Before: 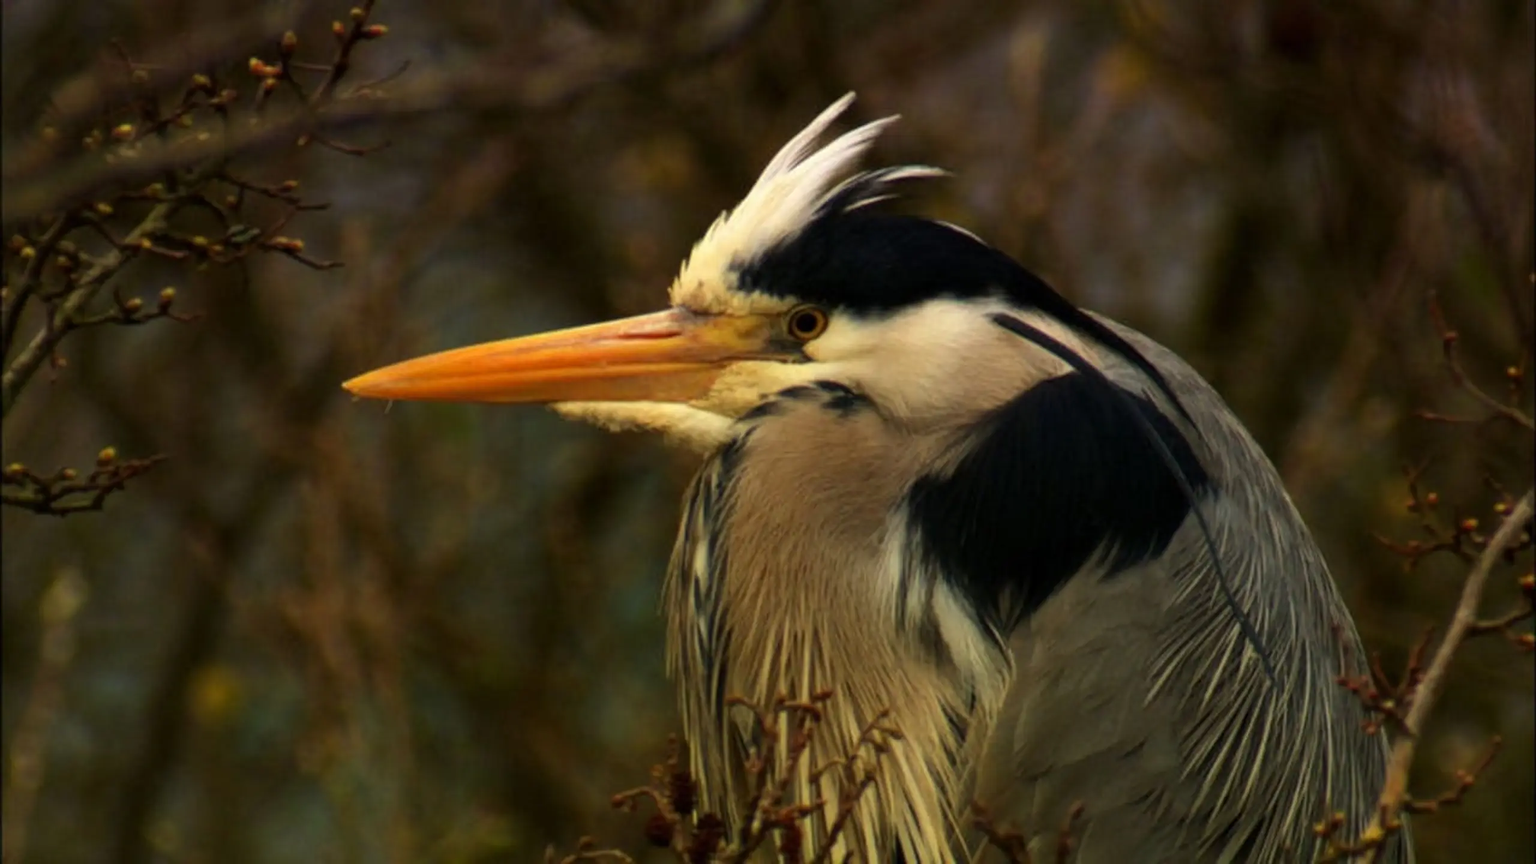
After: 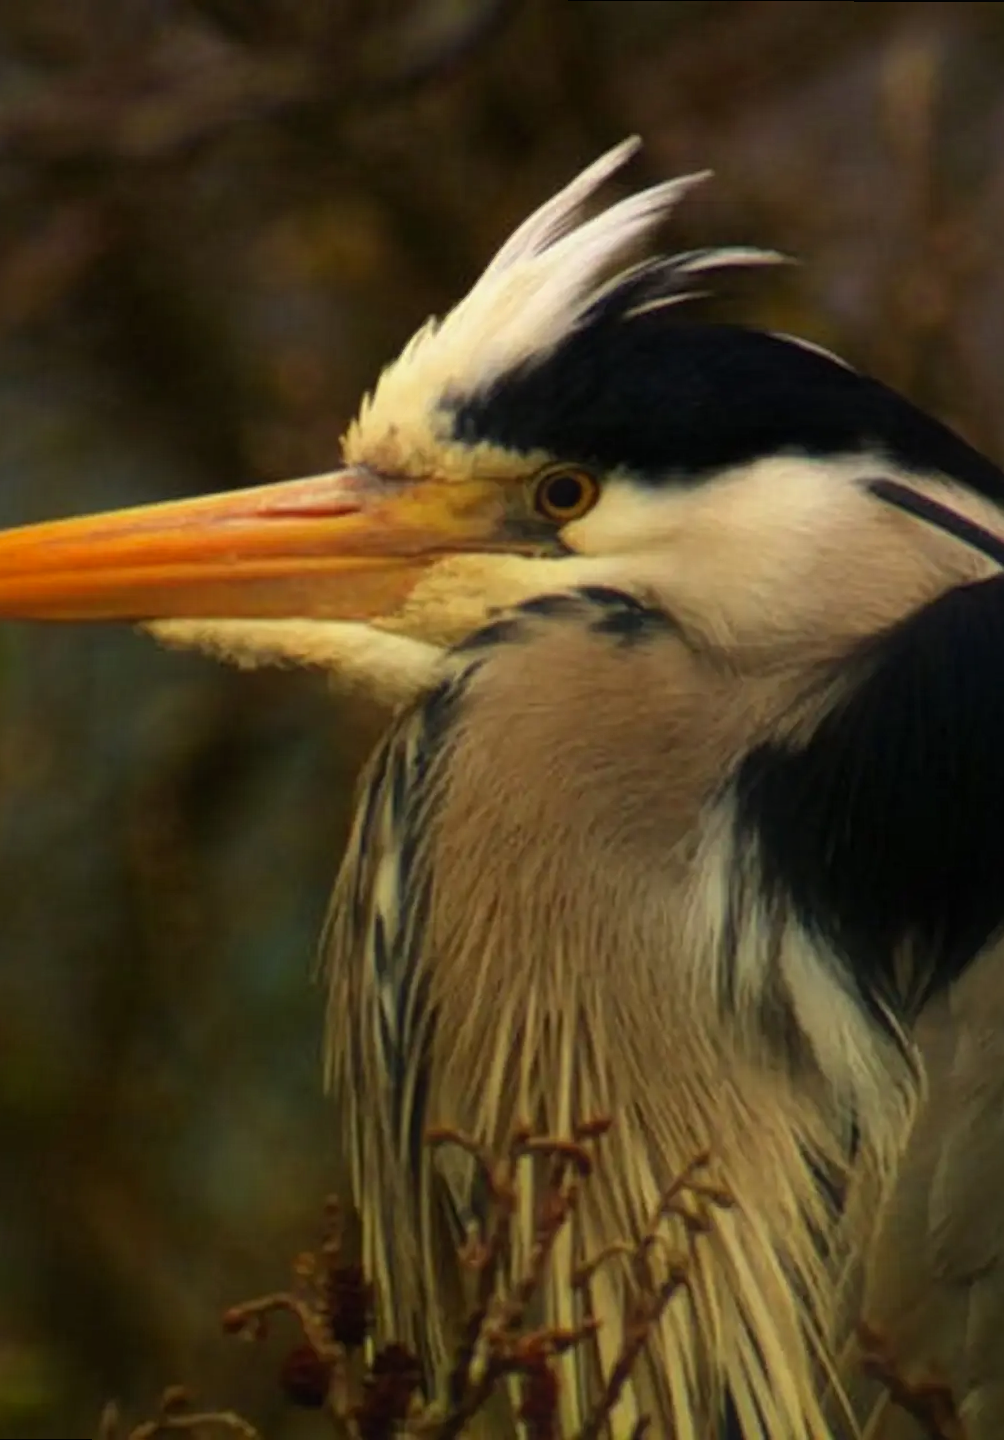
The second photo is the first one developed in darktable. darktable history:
rotate and perspective: rotation 0.215°, lens shift (vertical) -0.139, crop left 0.069, crop right 0.939, crop top 0.002, crop bottom 0.996
crop: left 28.583%, right 29.231%
local contrast: mode bilateral grid, contrast 20, coarseness 50, detail 120%, midtone range 0.2
contrast equalizer: y [[0.439, 0.44, 0.442, 0.457, 0.493, 0.498], [0.5 ×6], [0.5 ×6], [0 ×6], [0 ×6]]
